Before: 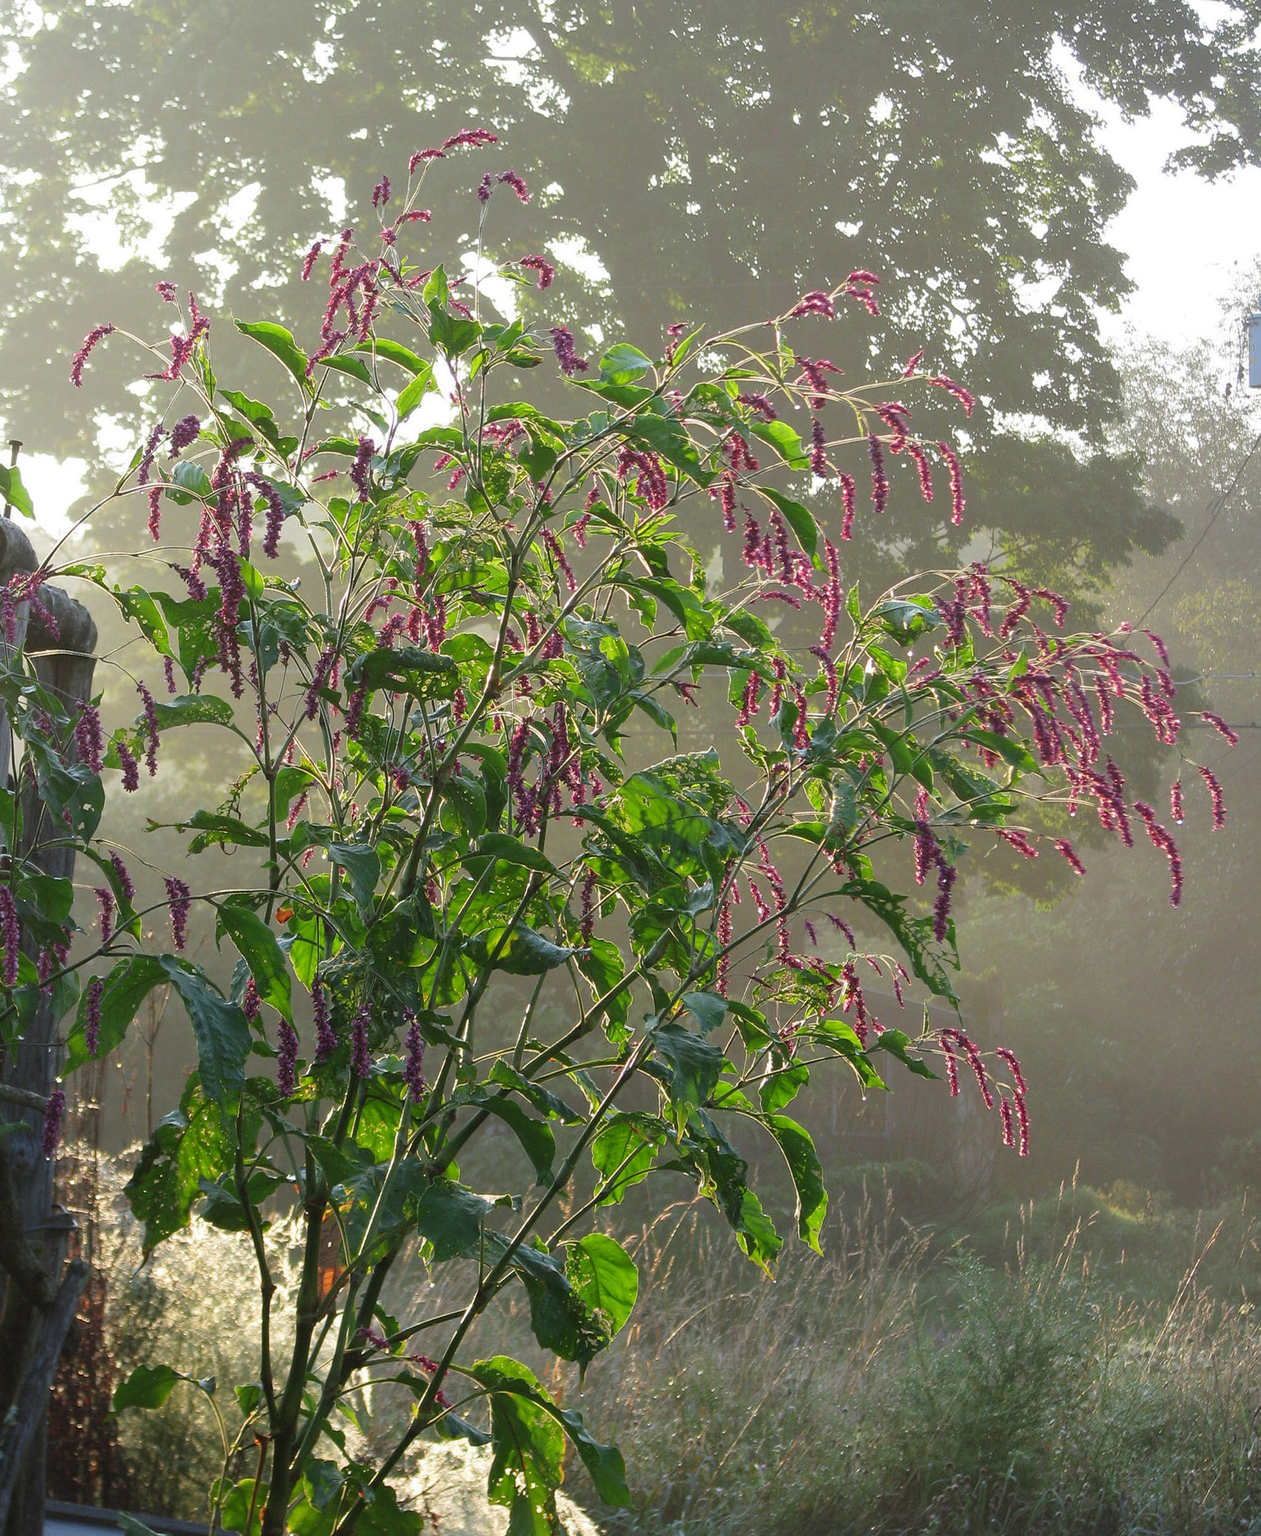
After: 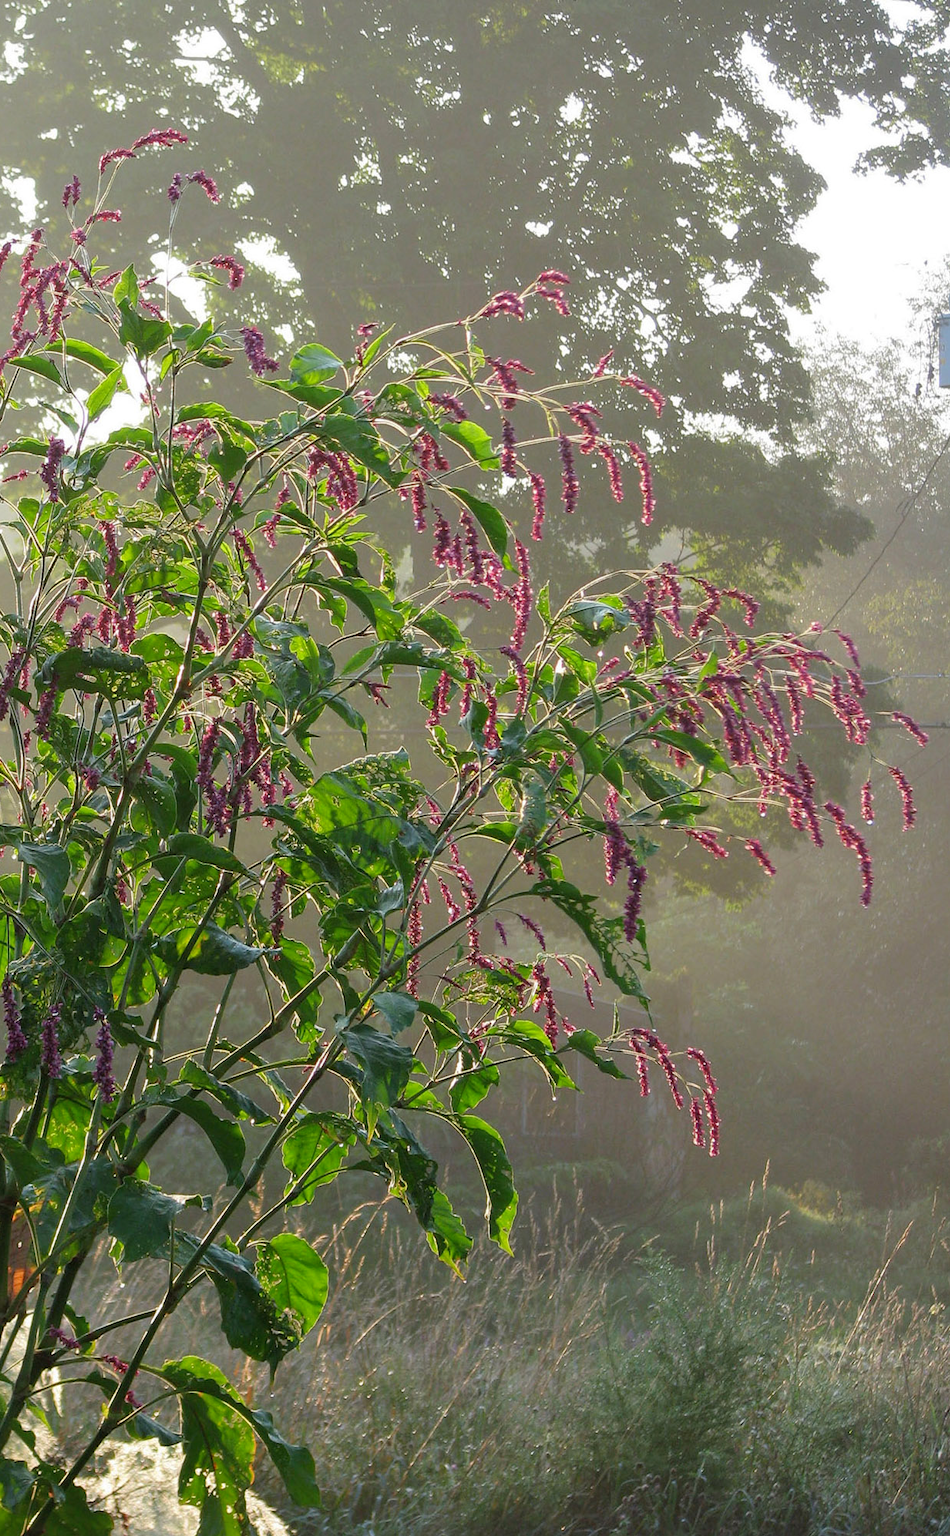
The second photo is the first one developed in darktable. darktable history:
shadows and highlights: shadows 25, highlights -25
crop and rotate: left 24.6%
